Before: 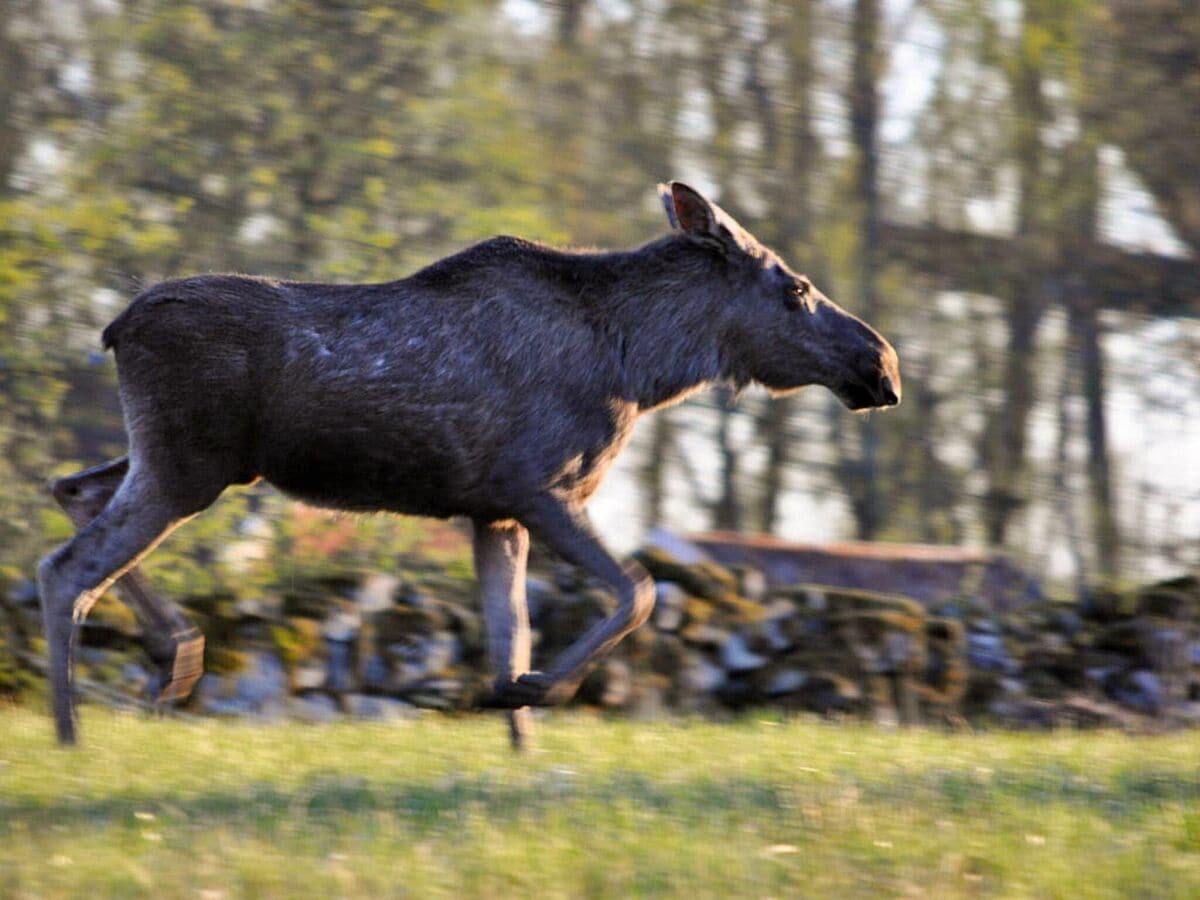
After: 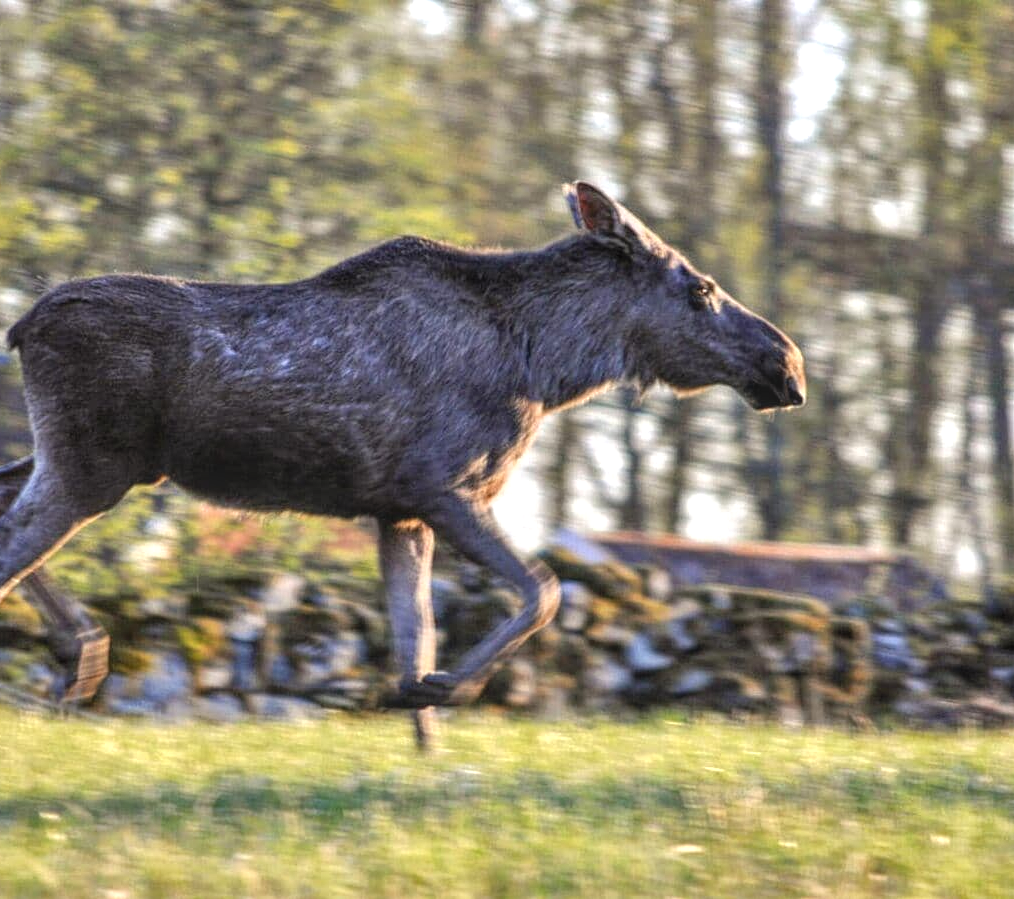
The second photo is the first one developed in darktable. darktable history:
exposure: black level correction 0, exposure 0.498 EV, compensate highlight preservation false
crop: left 7.982%, right 7.444%
local contrast: highlights 76%, shadows 55%, detail 176%, midtone range 0.21
contrast brightness saturation: contrast -0.105, saturation -0.089
